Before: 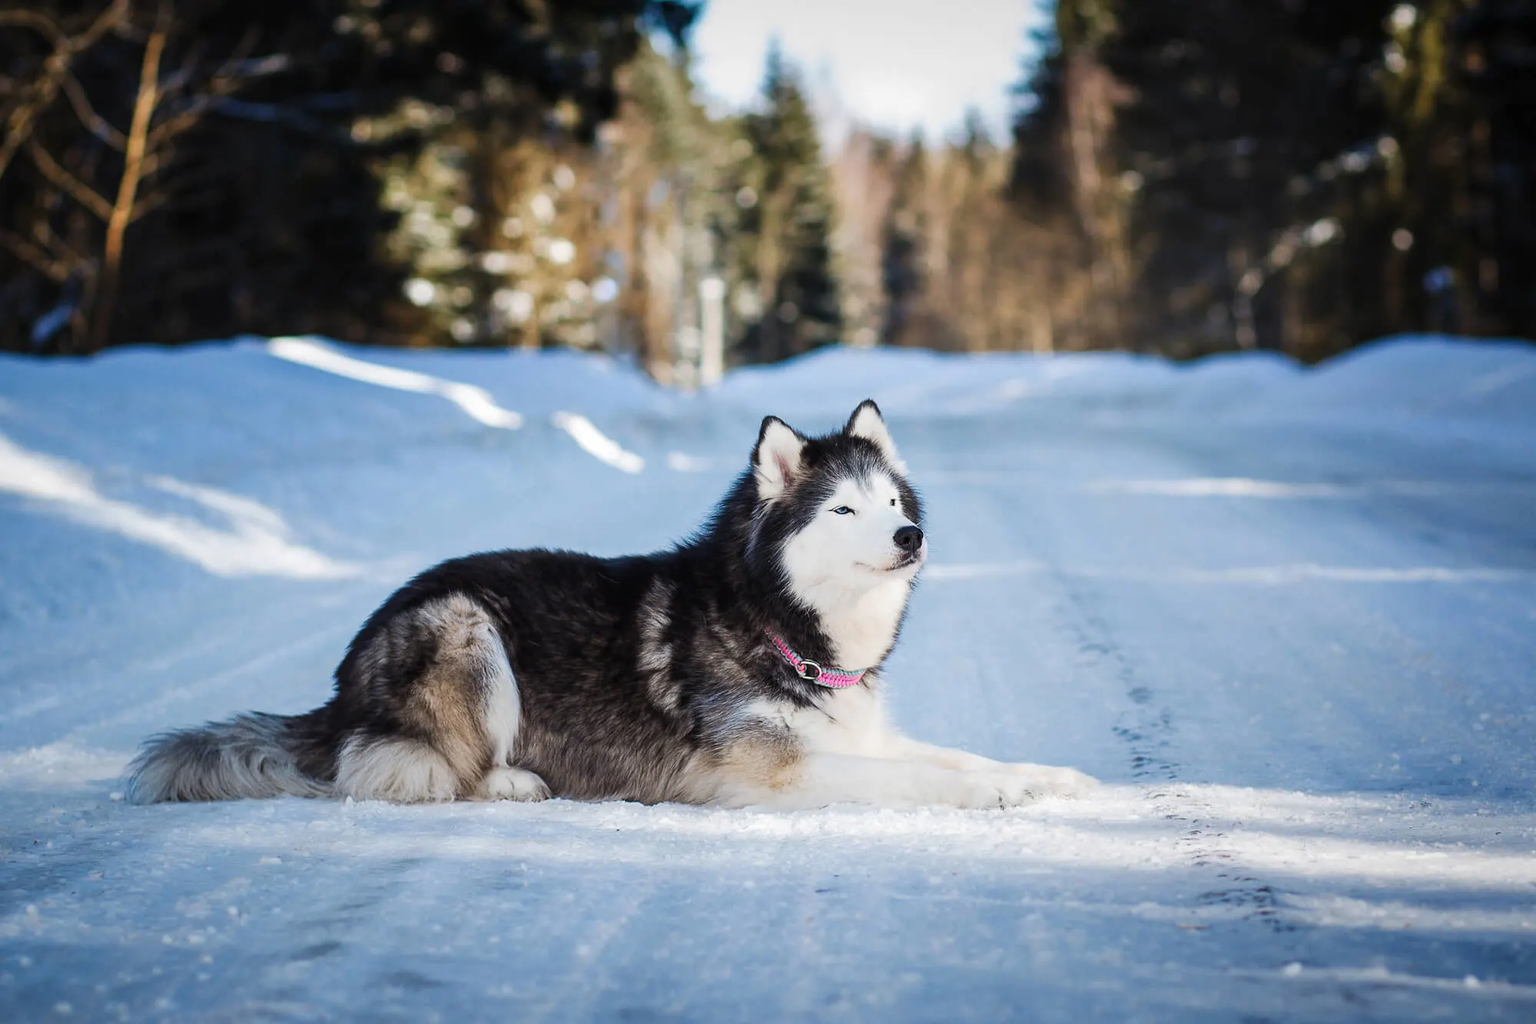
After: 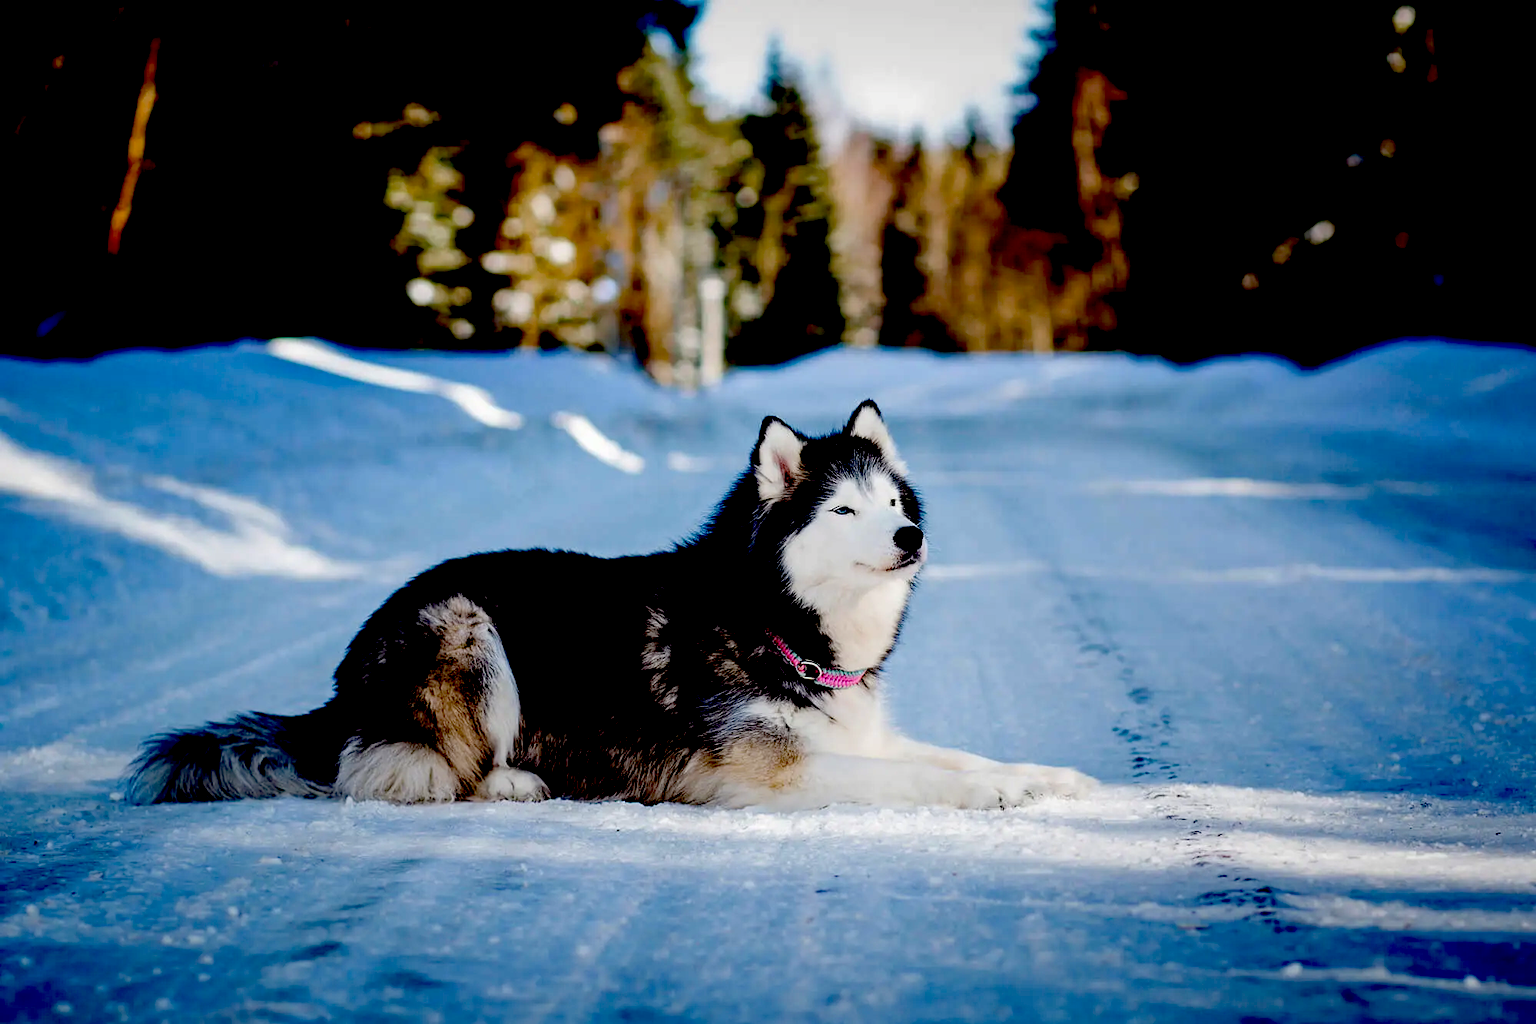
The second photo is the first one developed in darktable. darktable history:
exposure: black level correction 0.1, exposure -0.092 EV, compensate highlight preservation false
haze removal: compatibility mode true, adaptive false
